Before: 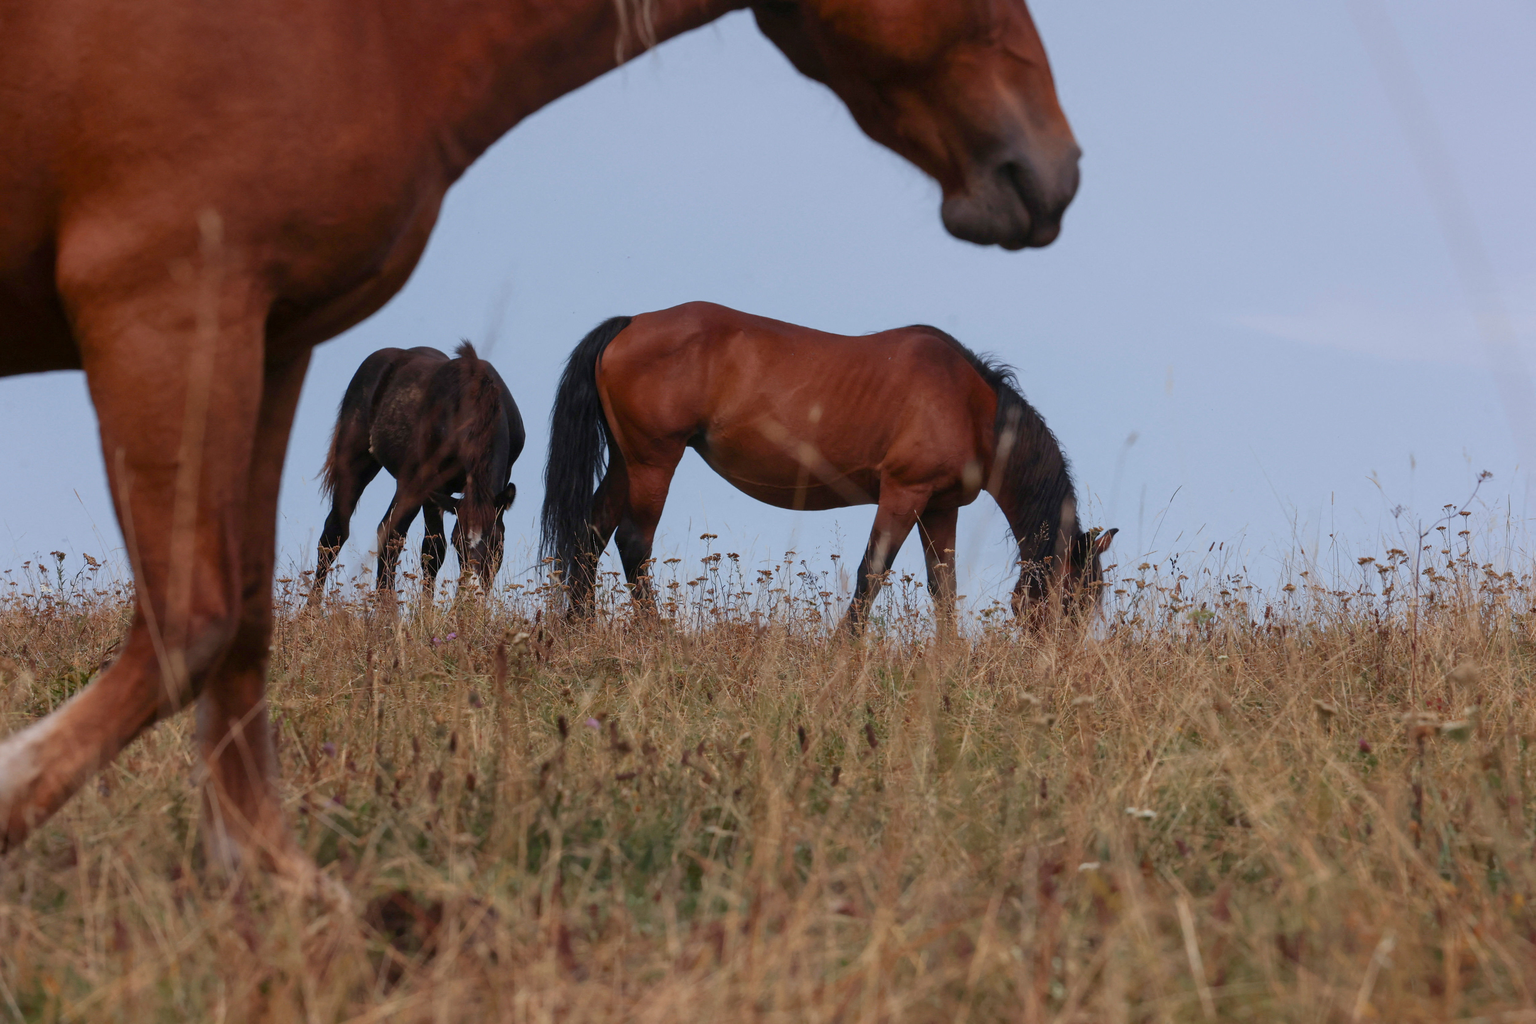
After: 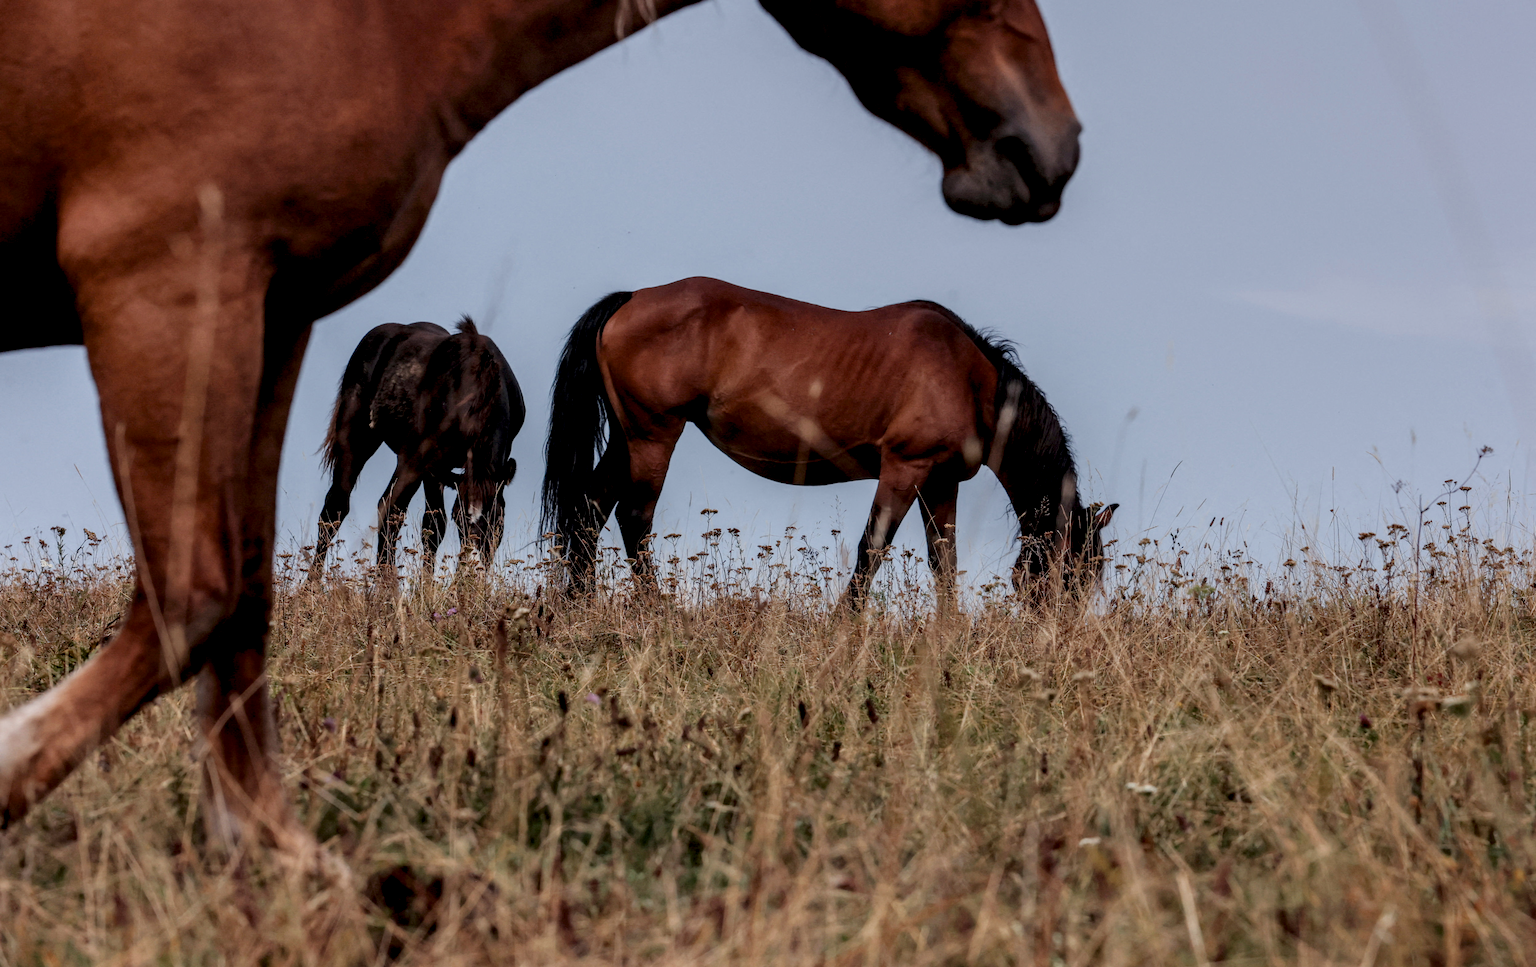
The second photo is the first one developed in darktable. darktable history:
crop and rotate: top 2.479%, bottom 3.018%
local contrast: highlights 20%, shadows 70%, detail 170%
filmic rgb: black relative exposure -7.65 EV, white relative exposure 4.56 EV, hardness 3.61
